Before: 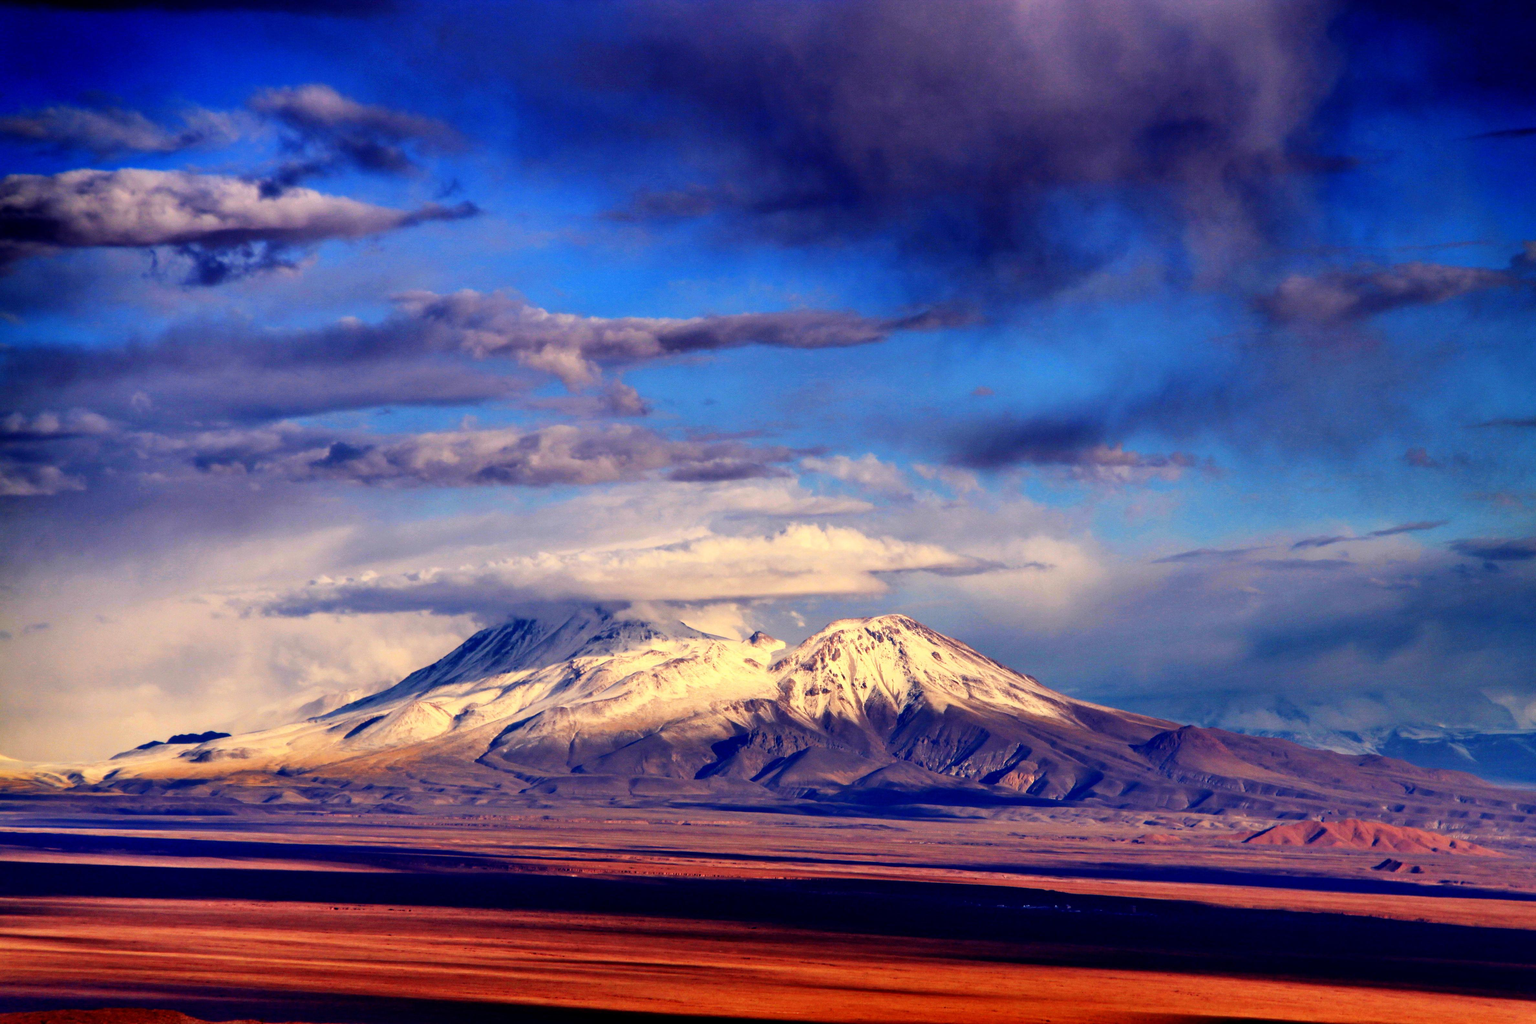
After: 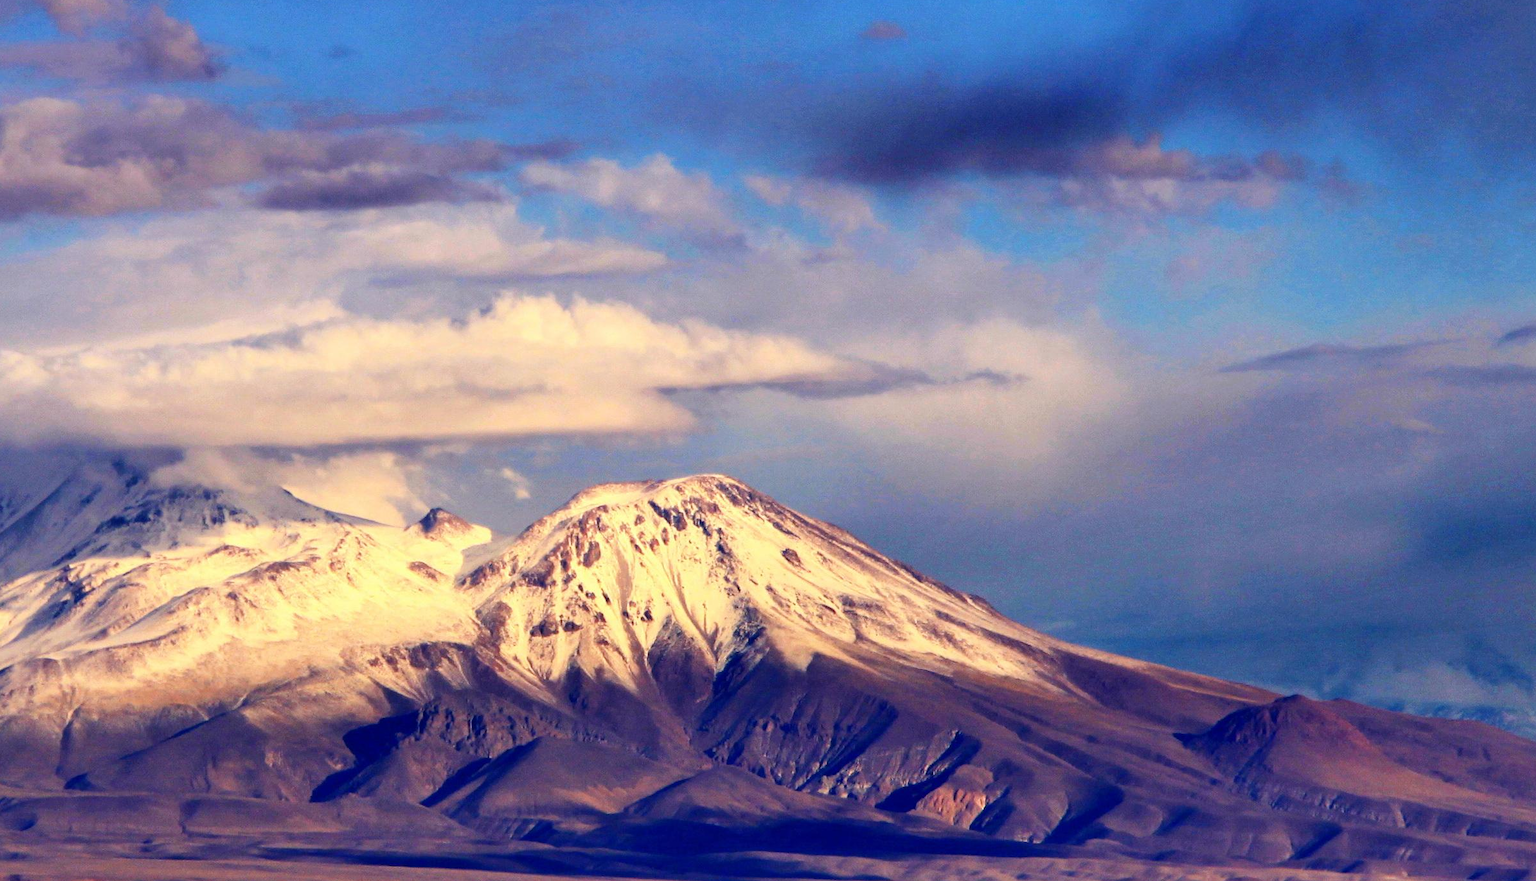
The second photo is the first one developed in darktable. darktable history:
crop: left 35.06%, top 36.732%, right 14.626%, bottom 19.941%
